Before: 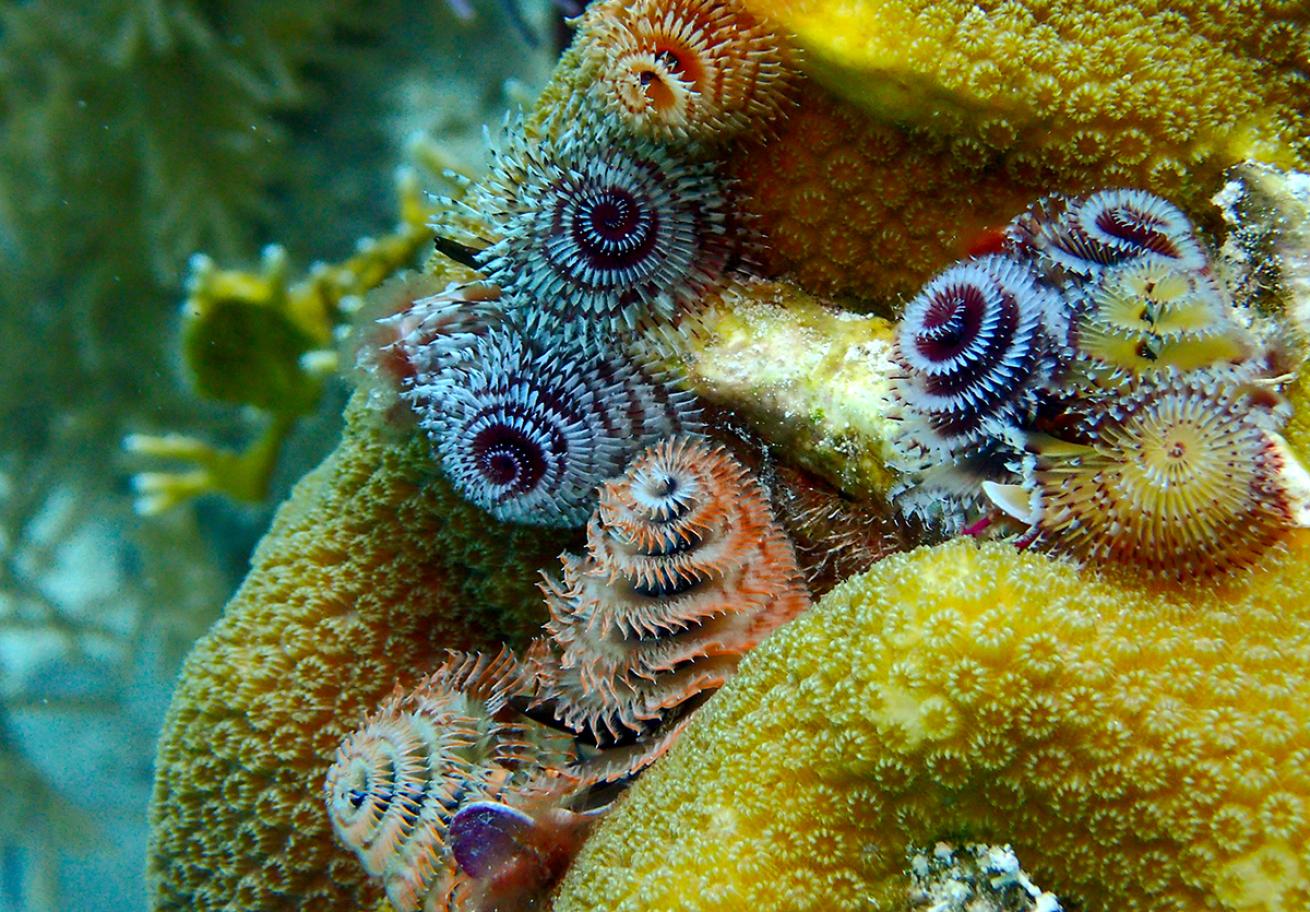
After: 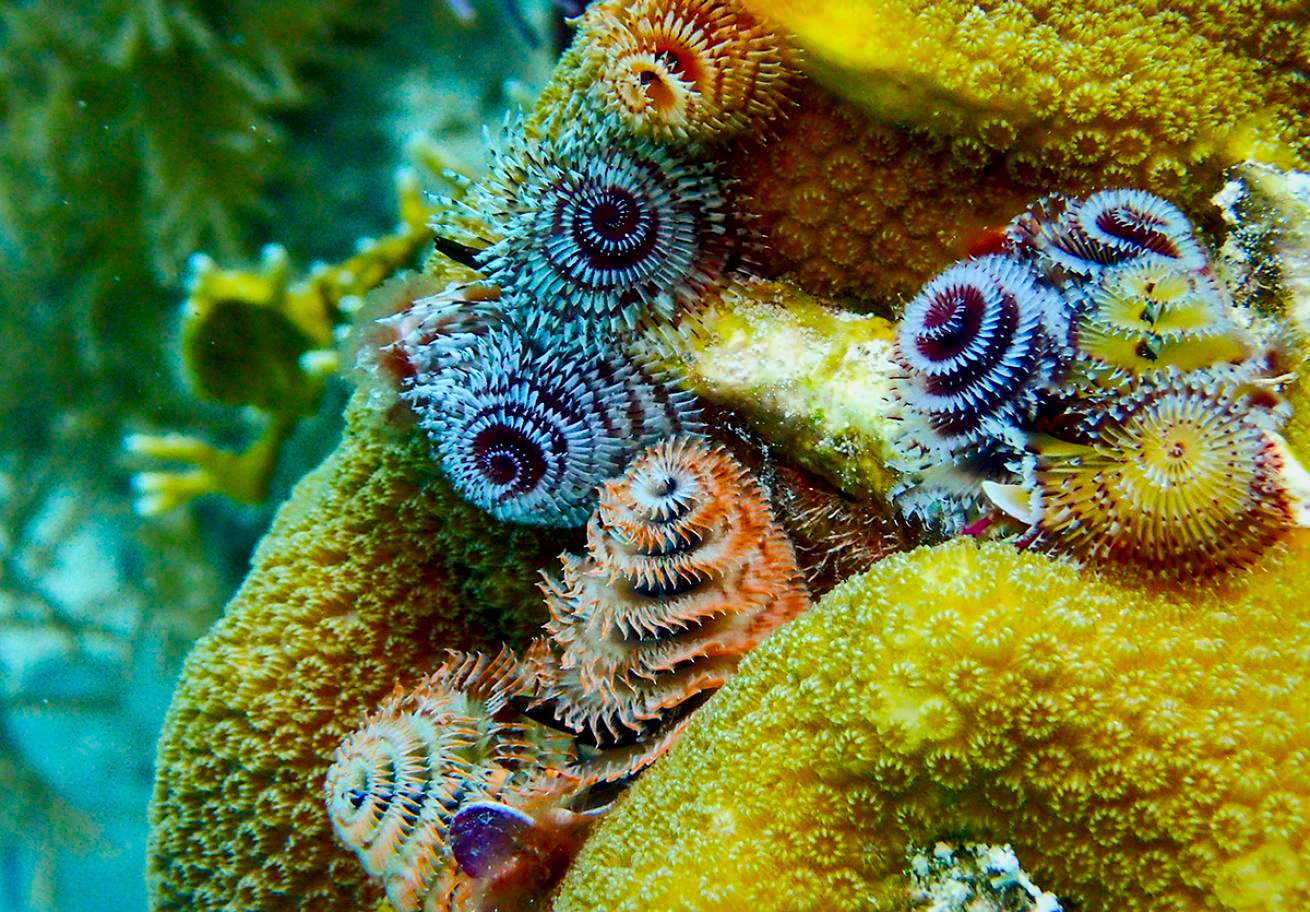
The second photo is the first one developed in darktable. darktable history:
color balance rgb: perceptual saturation grading › global saturation 25%, perceptual brilliance grading › mid-tones 10%, perceptual brilliance grading › shadows 15%, global vibrance 20%
sigmoid: contrast 1.22, skew 0.65
local contrast: mode bilateral grid, contrast 25, coarseness 47, detail 151%, midtone range 0.2
